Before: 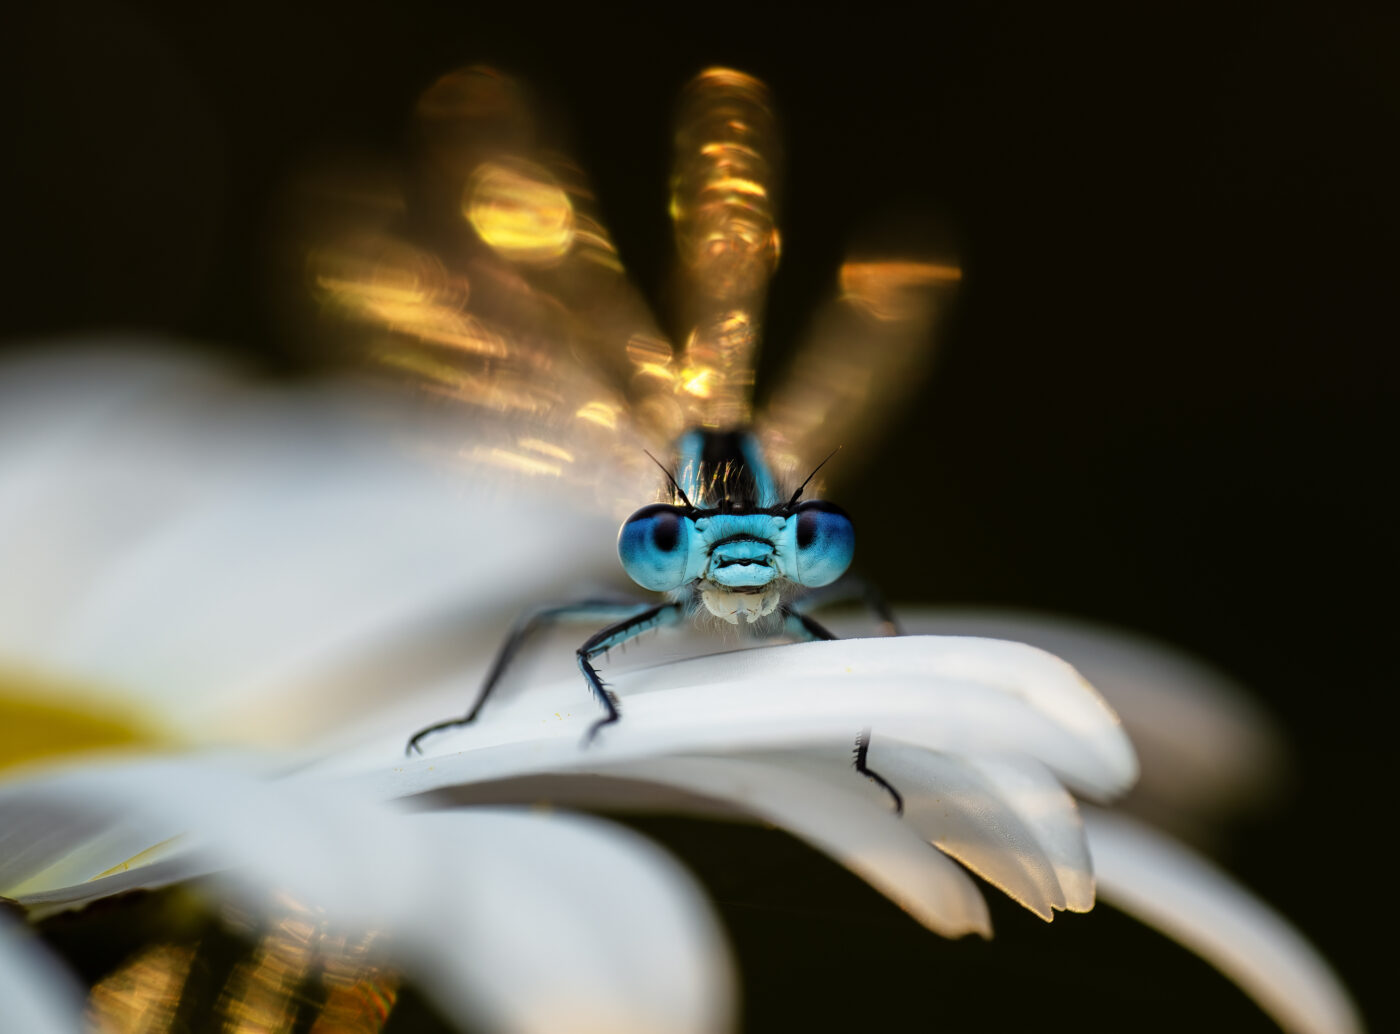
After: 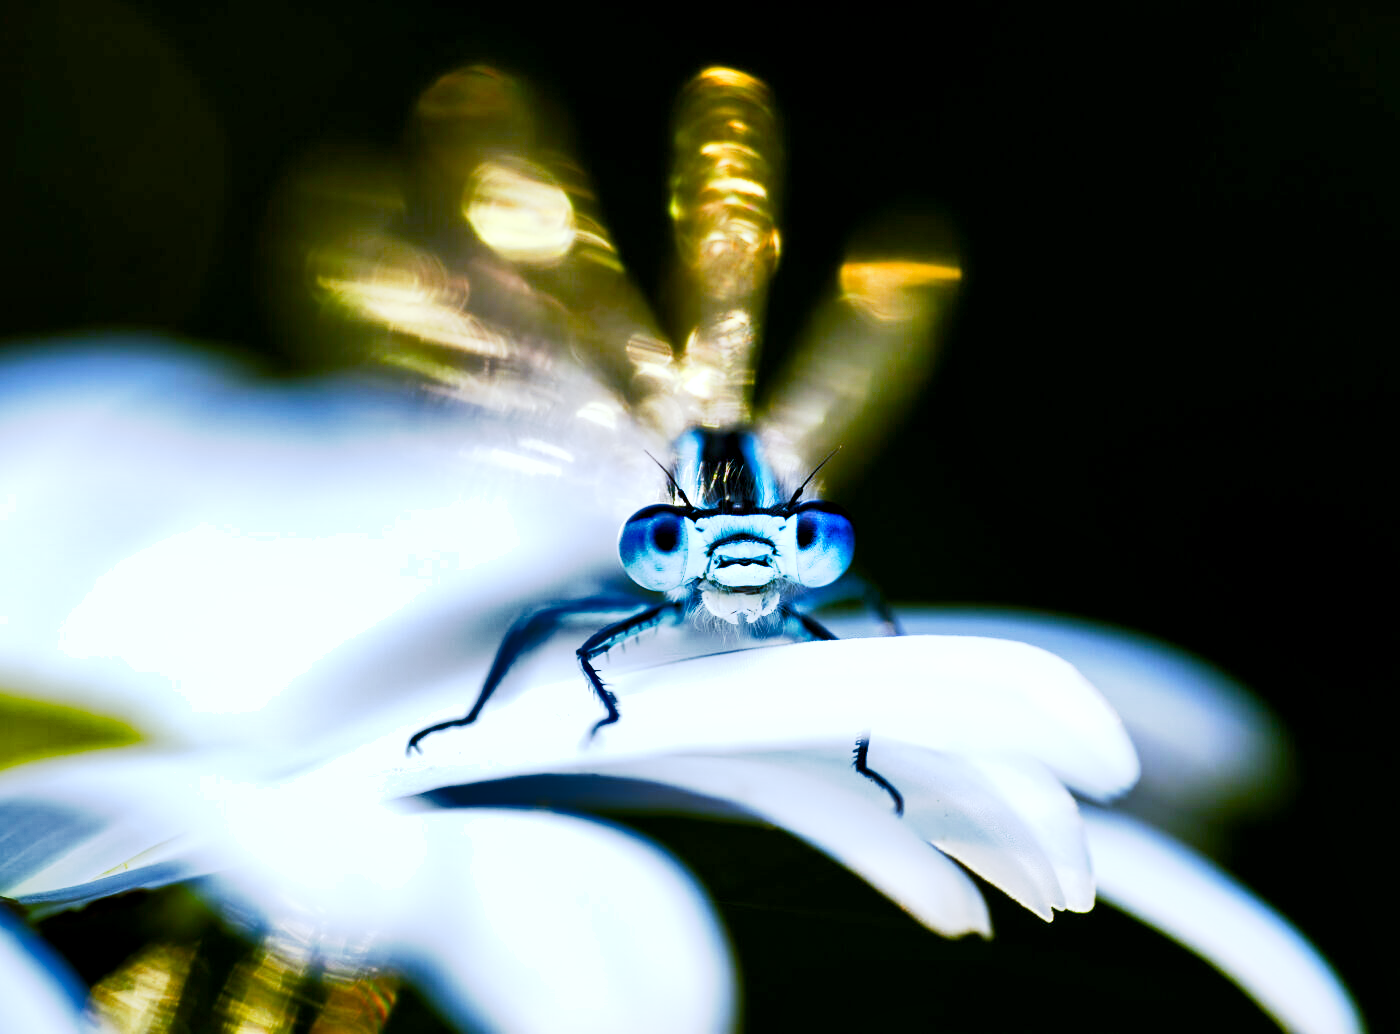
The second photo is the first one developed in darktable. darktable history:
color balance rgb: shadows lift › chroma 2.79%, shadows lift › hue 190.66°, power › hue 171.85°, highlights gain › chroma 2.16%, highlights gain › hue 75.26°, global offset › luminance -0.51%, perceptual saturation grading › highlights -33.8%, perceptual saturation grading › mid-tones 14.98%, perceptual saturation grading › shadows 48.43%, perceptual brilliance grading › highlights 15.68%, perceptual brilliance grading › mid-tones 6.62%, perceptual brilliance grading › shadows -14.98%, global vibrance 11.32%, contrast 5.05%
exposure: black level correction 0, exposure 0.9 EV, compensate exposure bias true, compensate highlight preservation false
white balance: red 0.766, blue 1.537
shadows and highlights: white point adjustment -3.64, highlights -63.34, highlights color adjustment 42%, soften with gaussian
base curve: curves: ch0 [(0, 0) (0.088, 0.125) (0.176, 0.251) (0.354, 0.501) (0.613, 0.749) (1, 0.877)], preserve colors none
